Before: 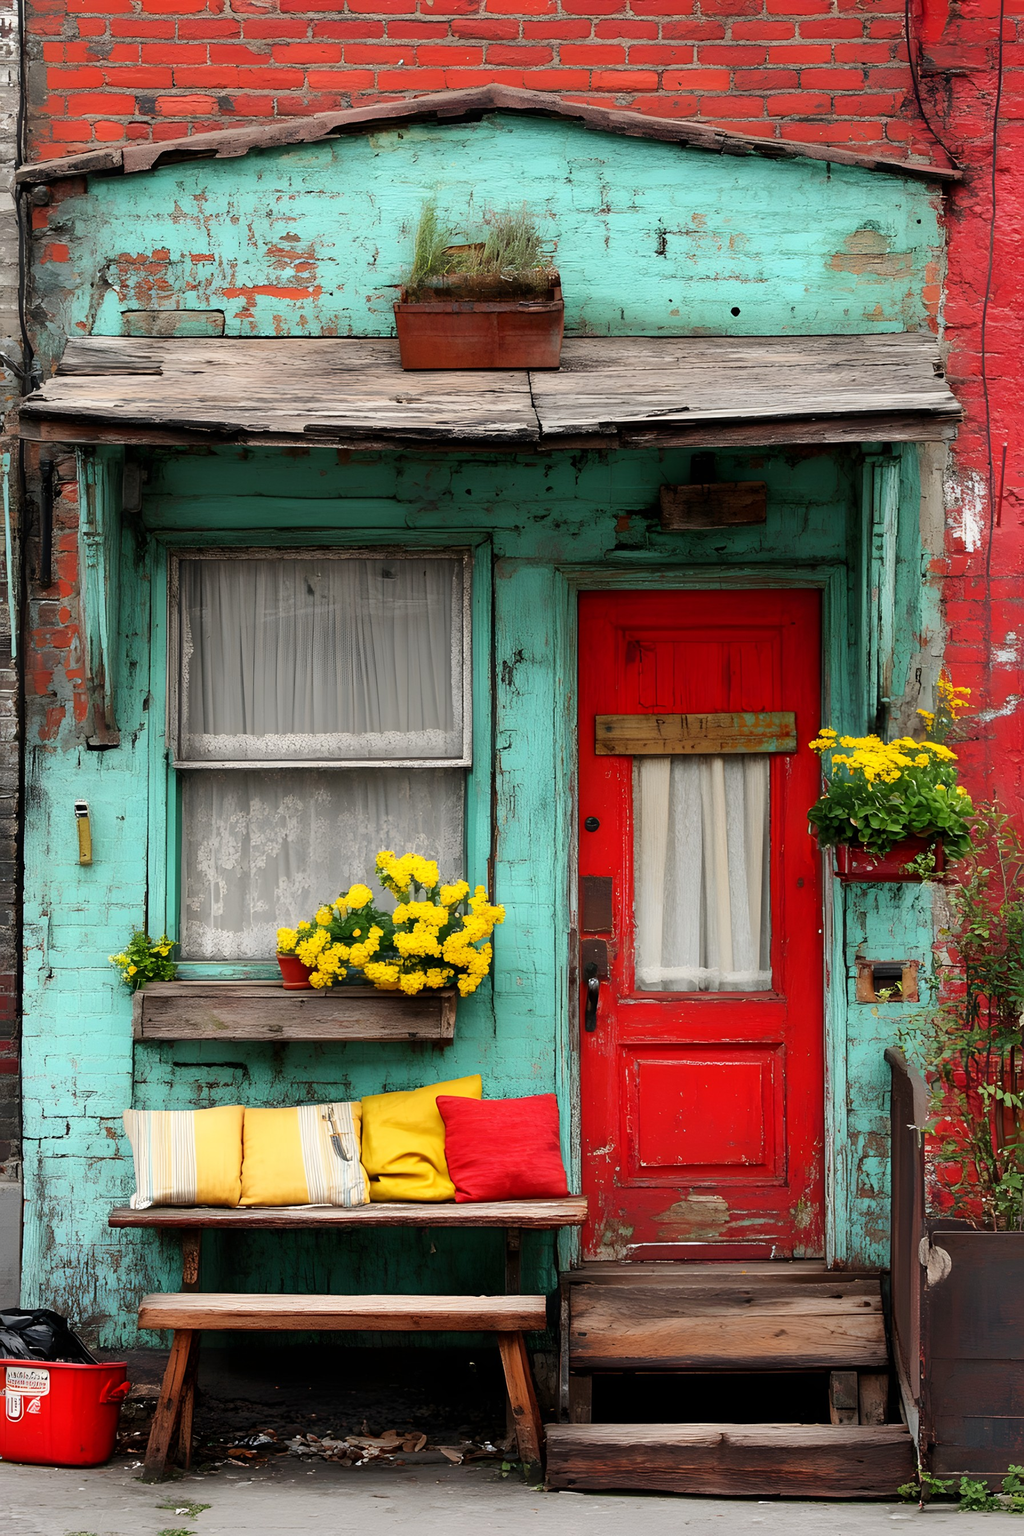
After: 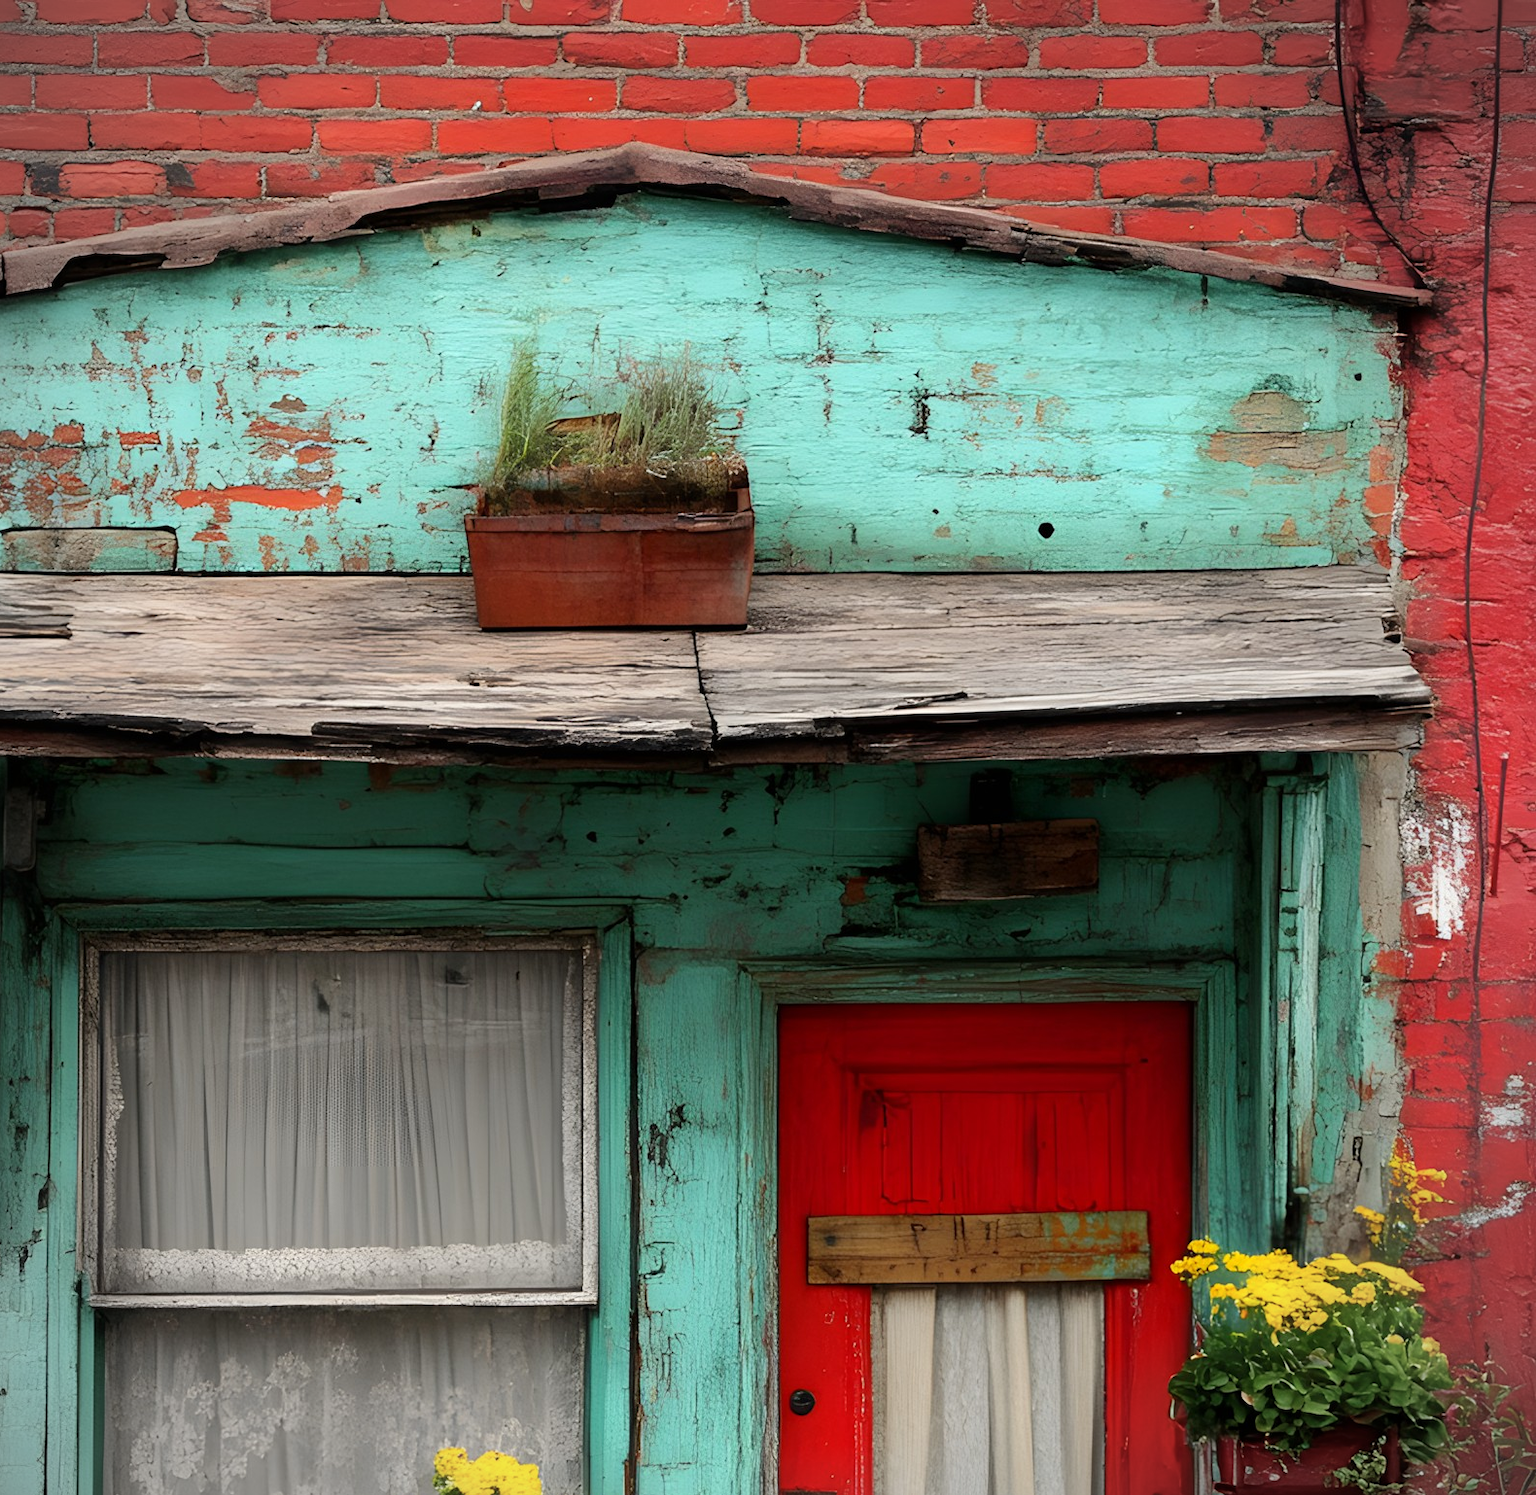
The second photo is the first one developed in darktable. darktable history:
vignetting: fall-off start 91.19%
crop and rotate: left 11.812%, bottom 42.776%
